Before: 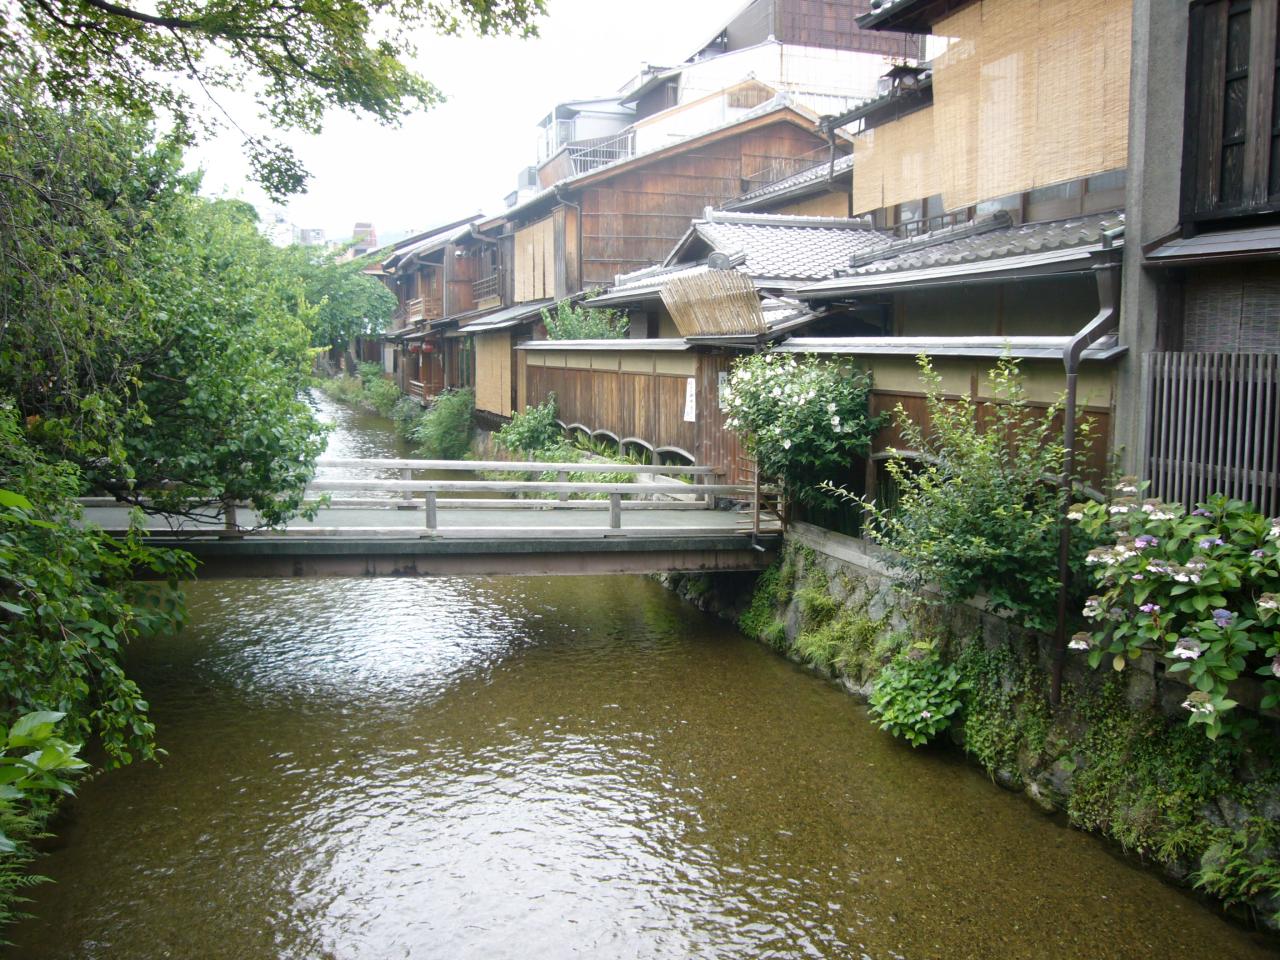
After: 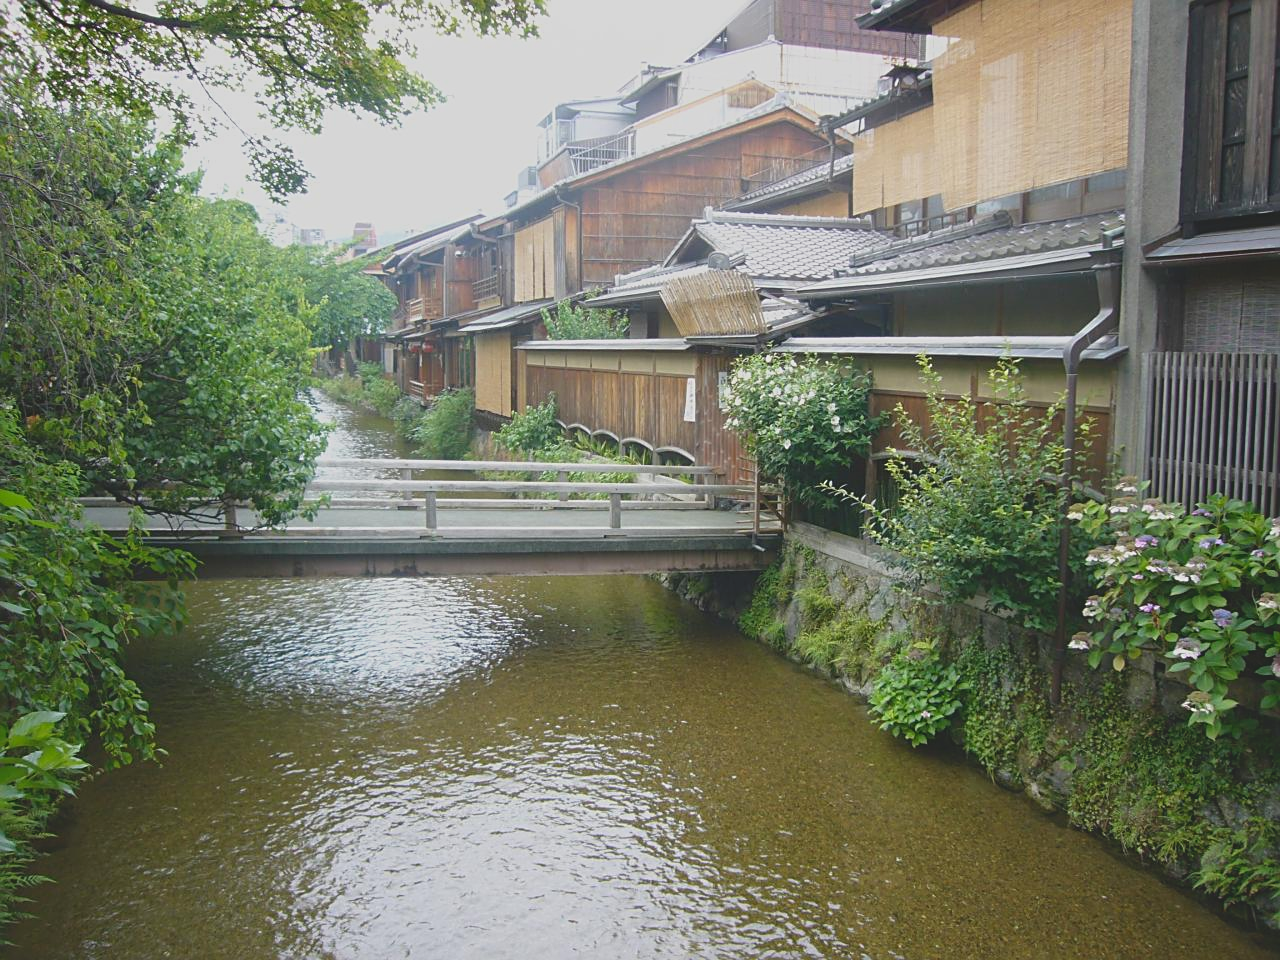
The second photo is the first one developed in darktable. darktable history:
bloom: size 3%, threshold 100%, strength 0%
sharpen: on, module defaults
contrast brightness saturation: contrast -0.28
